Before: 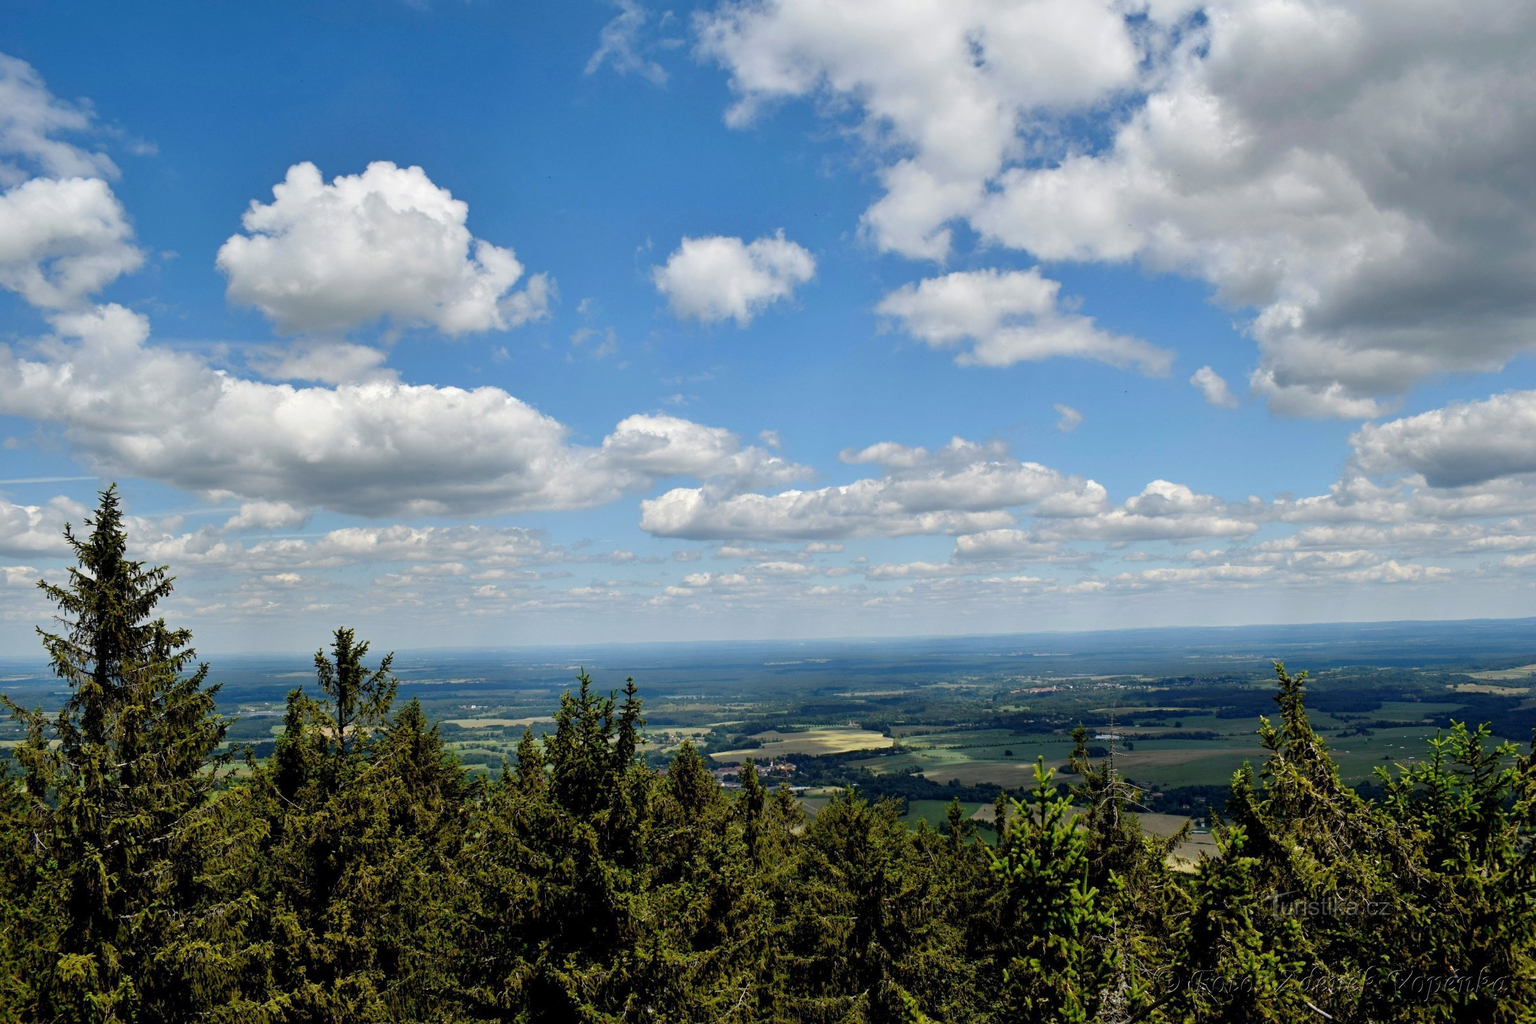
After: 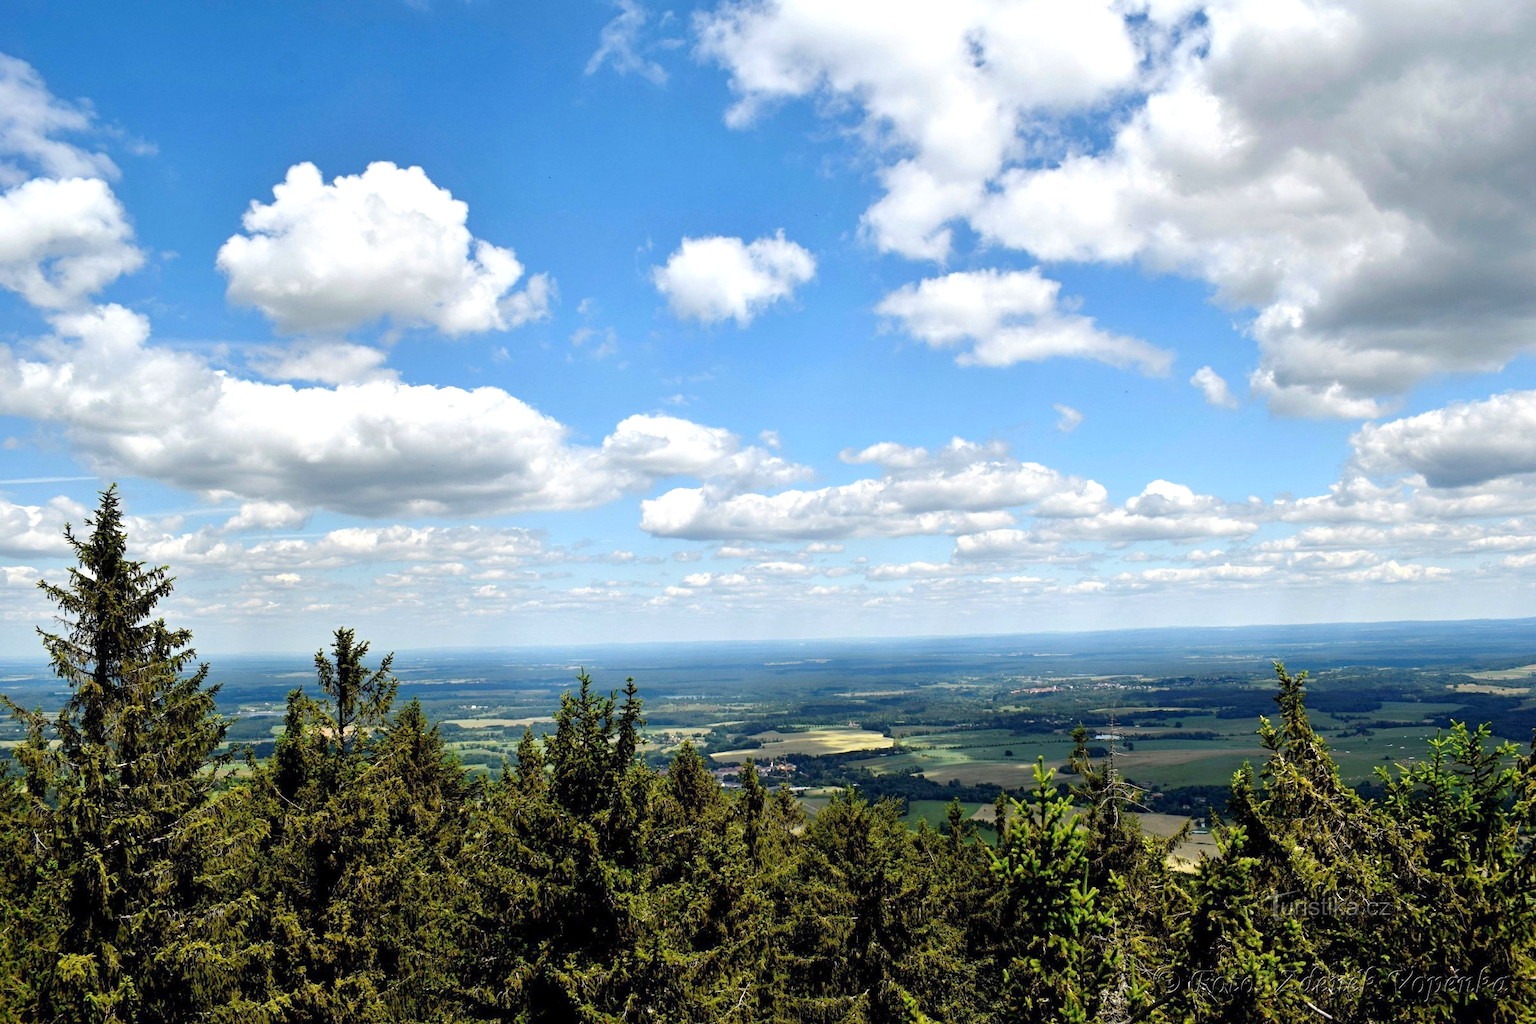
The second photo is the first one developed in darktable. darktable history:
exposure: exposure 0.641 EV, compensate highlight preservation false
